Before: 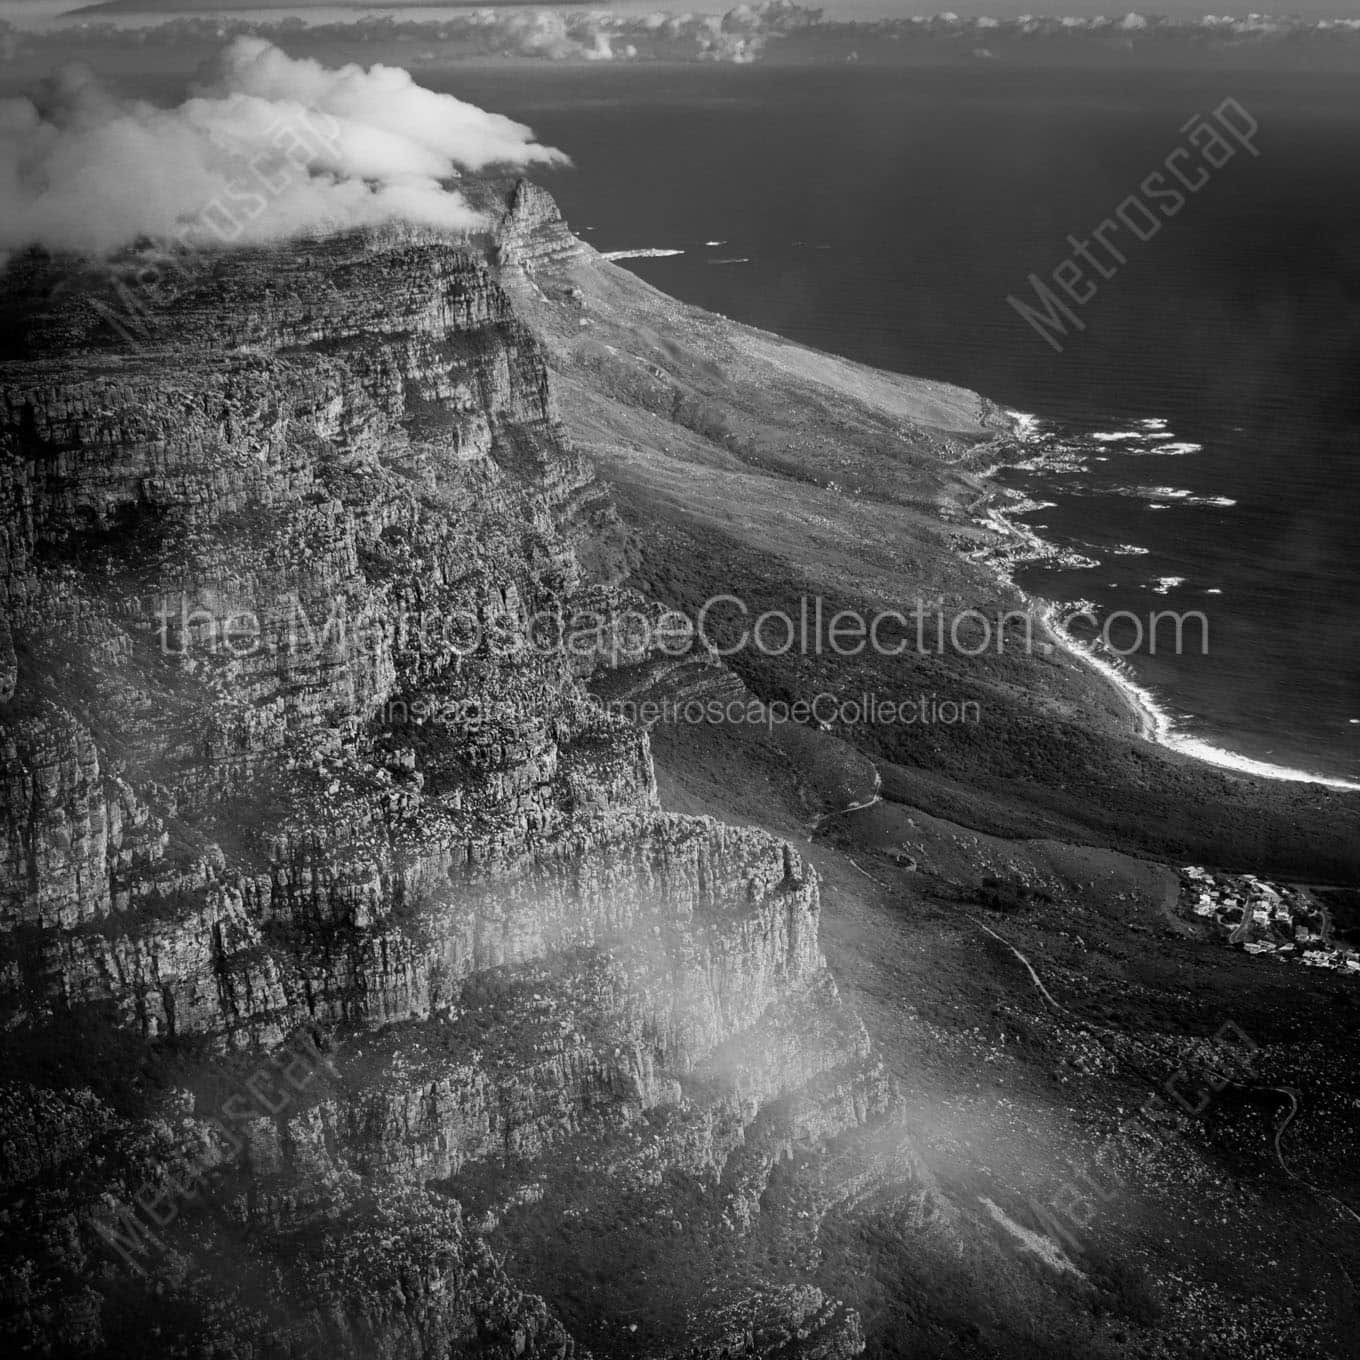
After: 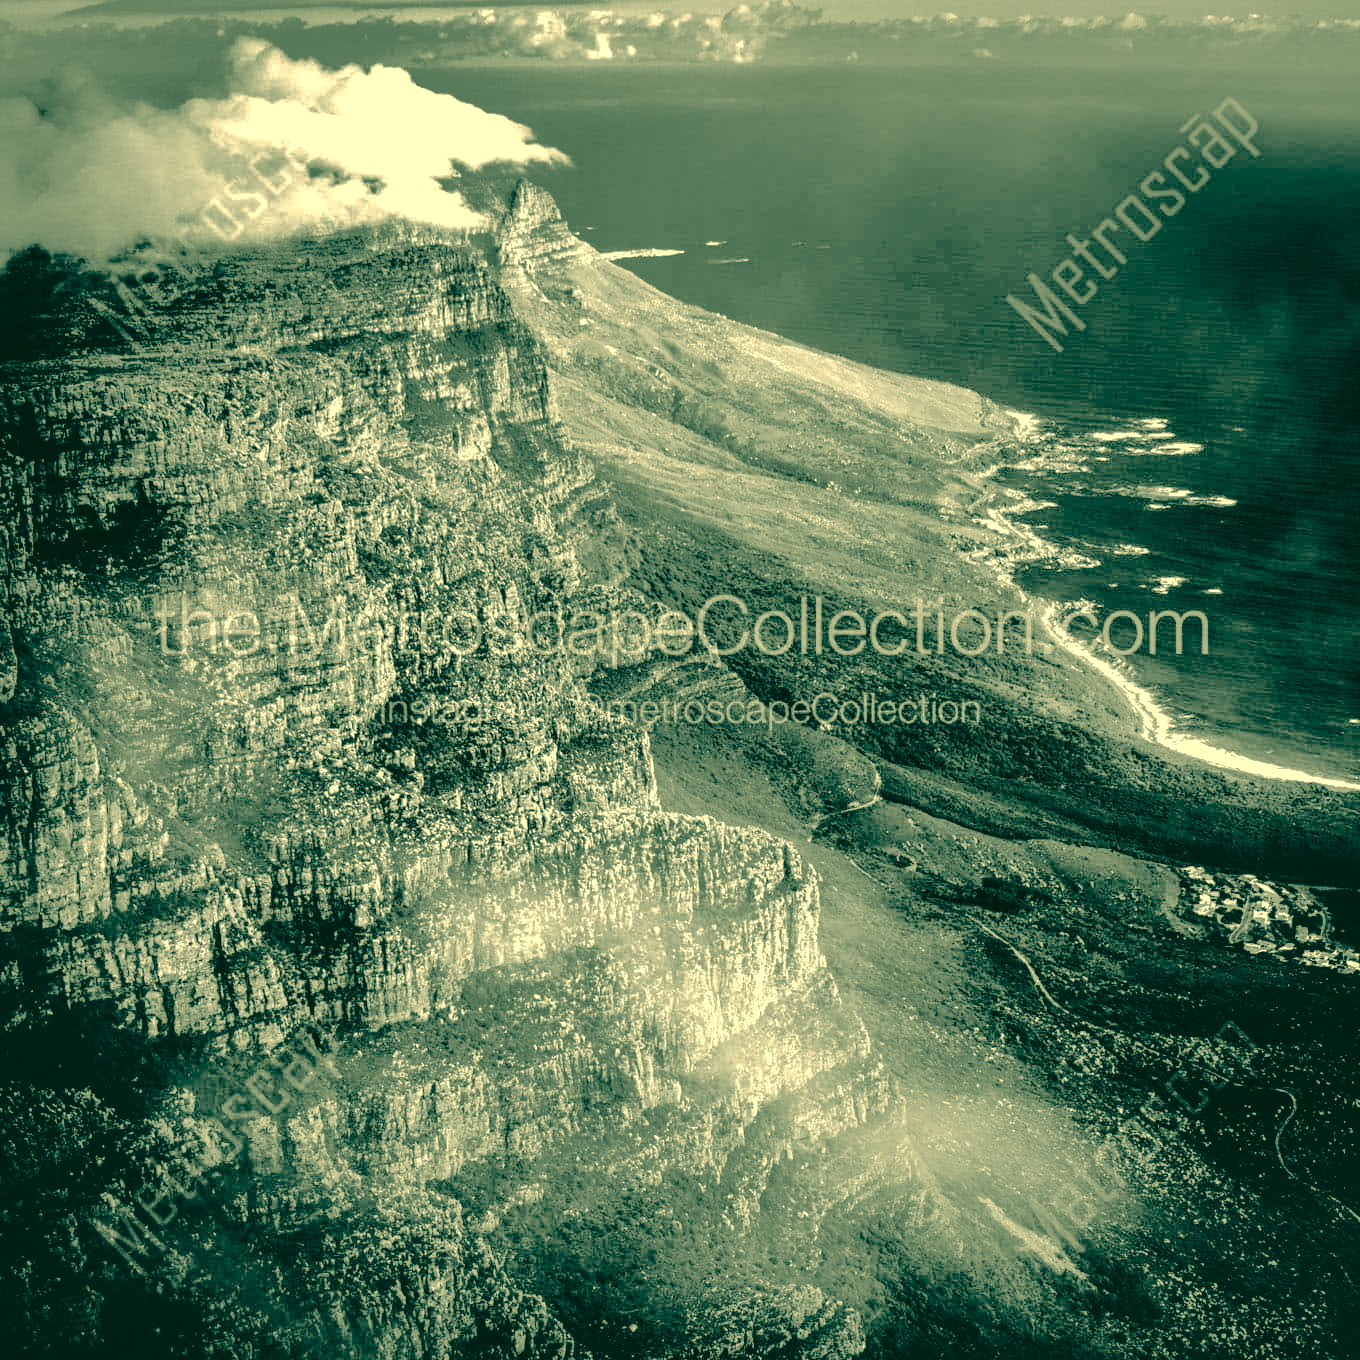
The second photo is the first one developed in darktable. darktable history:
exposure: black level correction 0, exposure 1 EV, compensate highlight preservation false
color correction: highlights a* 2.2, highlights b* 34.64, shadows a* -36.74, shadows b* -5.46
tone curve: curves: ch0 [(0, 0) (0.003, 0.051) (0.011, 0.052) (0.025, 0.055) (0.044, 0.062) (0.069, 0.068) (0.1, 0.077) (0.136, 0.098) (0.177, 0.145) (0.224, 0.223) (0.277, 0.314) (0.335, 0.43) (0.399, 0.518) (0.468, 0.591) (0.543, 0.656) (0.623, 0.726) (0.709, 0.809) (0.801, 0.857) (0.898, 0.918) (1, 1)], color space Lab, linked channels, preserve colors none
local contrast: detail 130%
shadows and highlights: shadows -19.72, highlights -73.62, highlights color adjustment 55.66%
